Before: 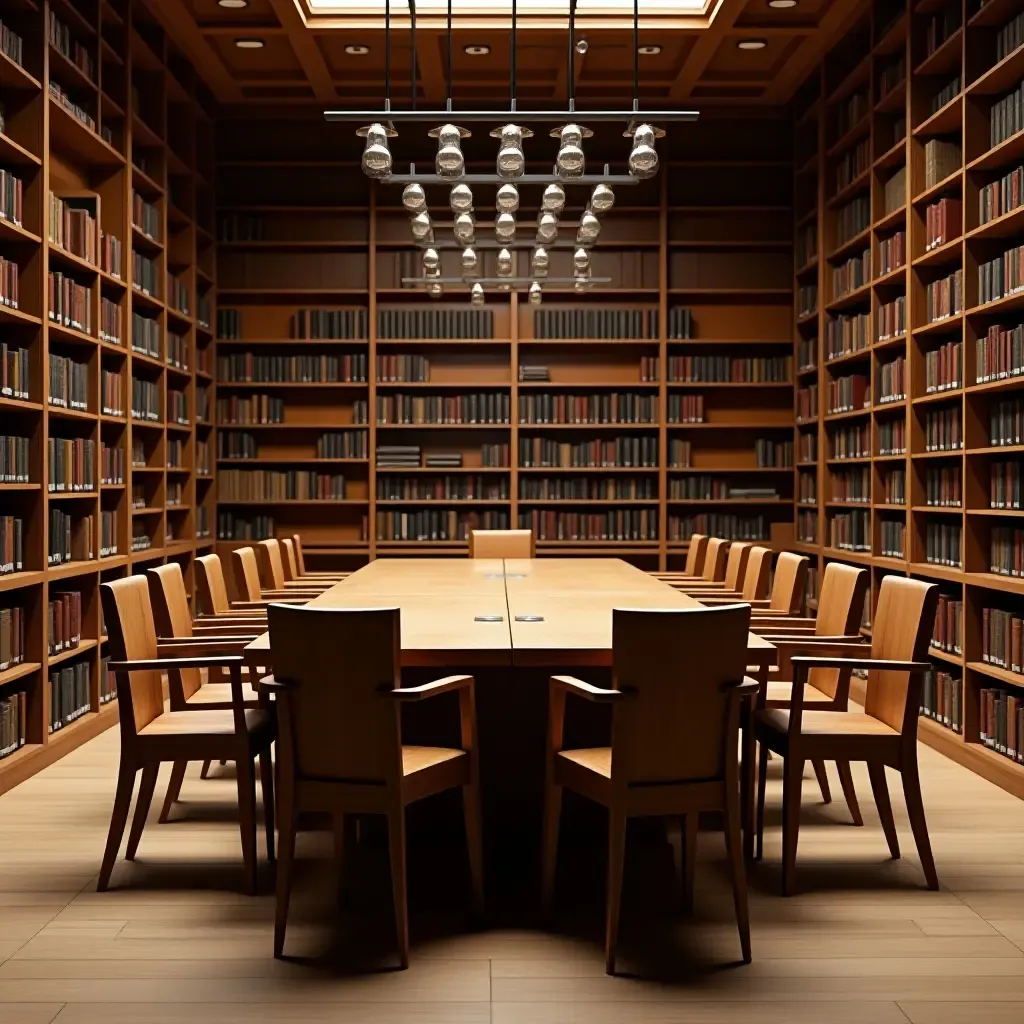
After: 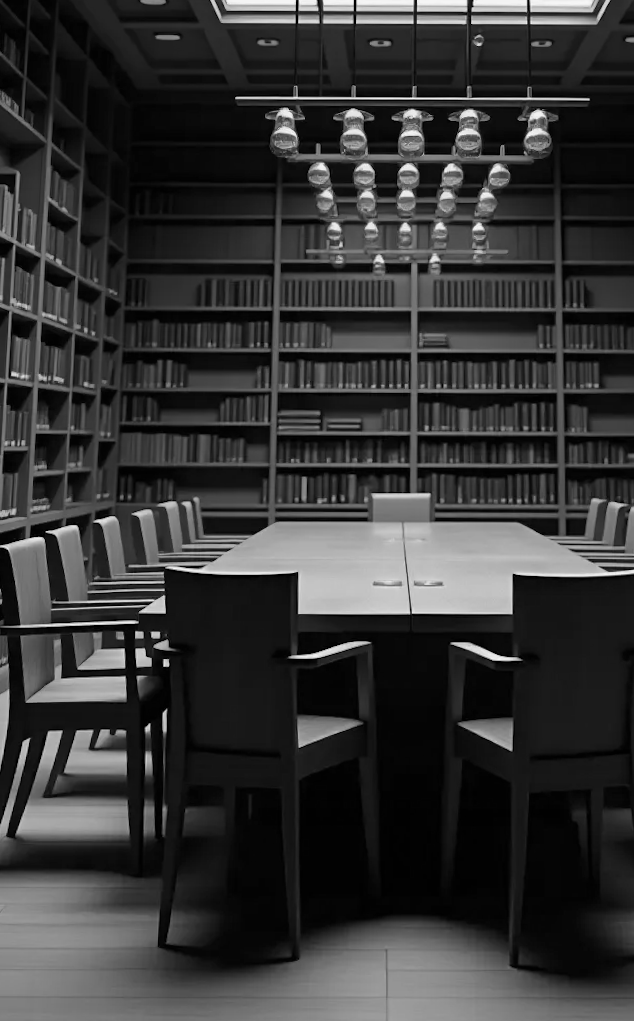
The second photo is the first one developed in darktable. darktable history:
crop and rotate: left 6.617%, right 26.717%
rotate and perspective: rotation 0.215°, lens shift (vertical) -0.139, crop left 0.069, crop right 0.939, crop top 0.002, crop bottom 0.996
color zones: curves: ch0 [(0.004, 0.388) (0.125, 0.392) (0.25, 0.404) (0.375, 0.5) (0.5, 0.5) (0.625, 0.5) (0.75, 0.5) (0.875, 0.5)]; ch1 [(0, 0.5) (0.125, 0.5) (0.25, 0.5) (0.375, 0.124) (0.524, 0.124) (0.645, 0.128) (0.789, 0.132) (0.914, 0.096) (0.998, 0.068)]
color balance rgb: perceptual saturation grading › global saturation 25%, perceptual brilliance grading › mid-tones 10%, perceptual brilliance grading › shadows 15%, global vibrance 20%
monochrome: a 30.25, b 92.03
